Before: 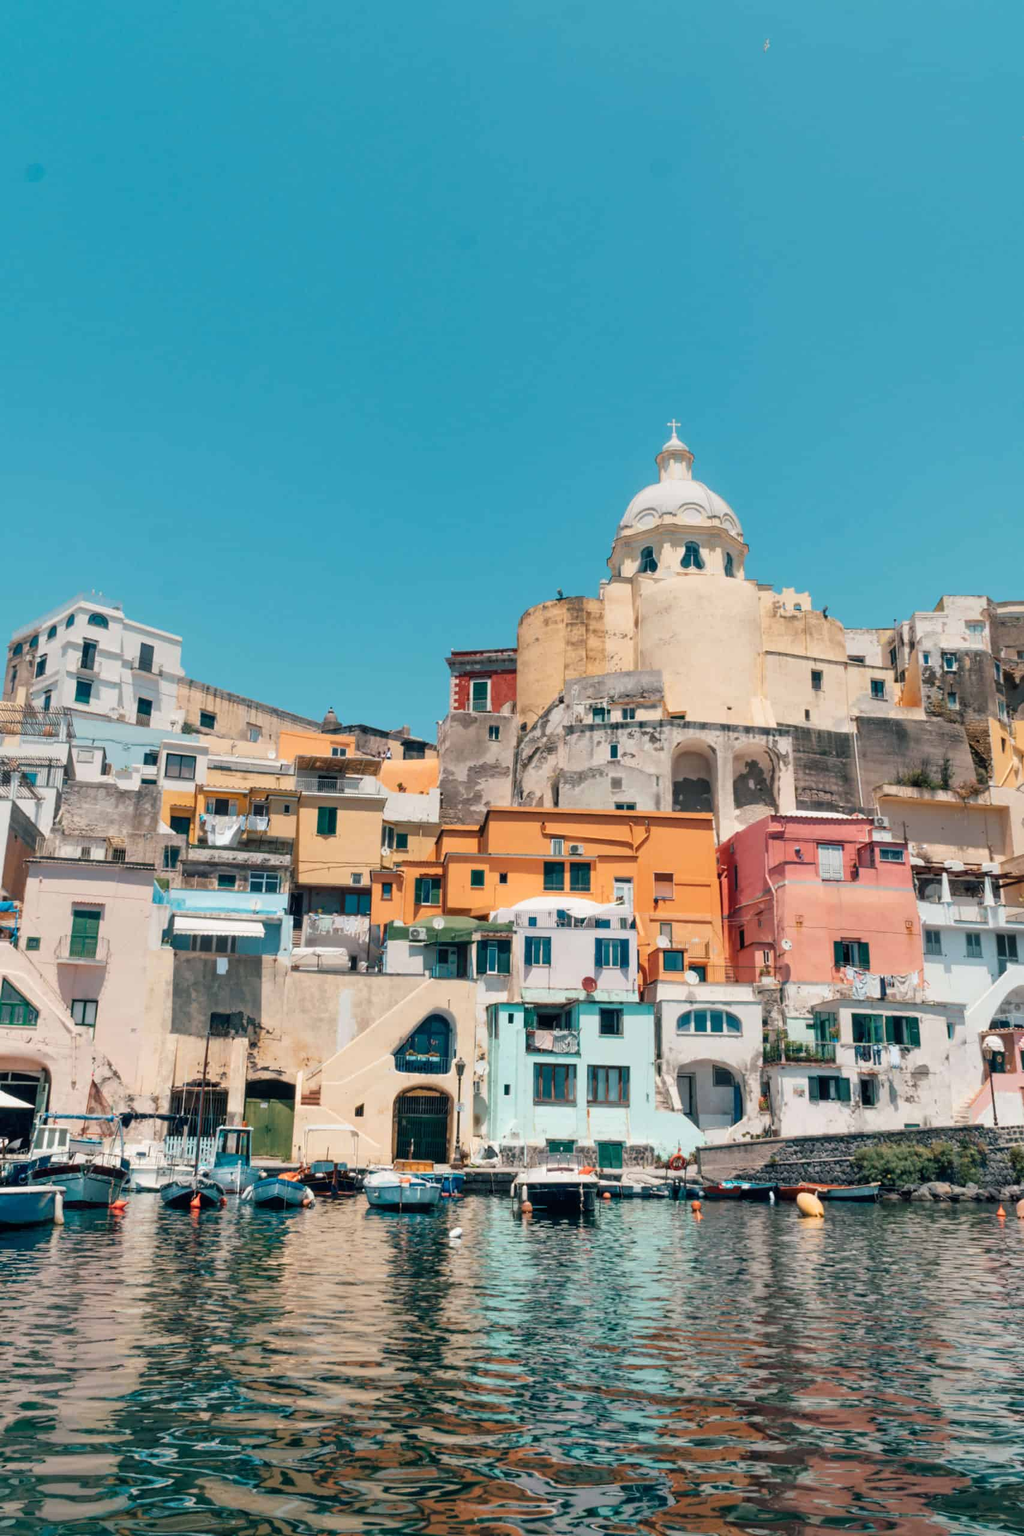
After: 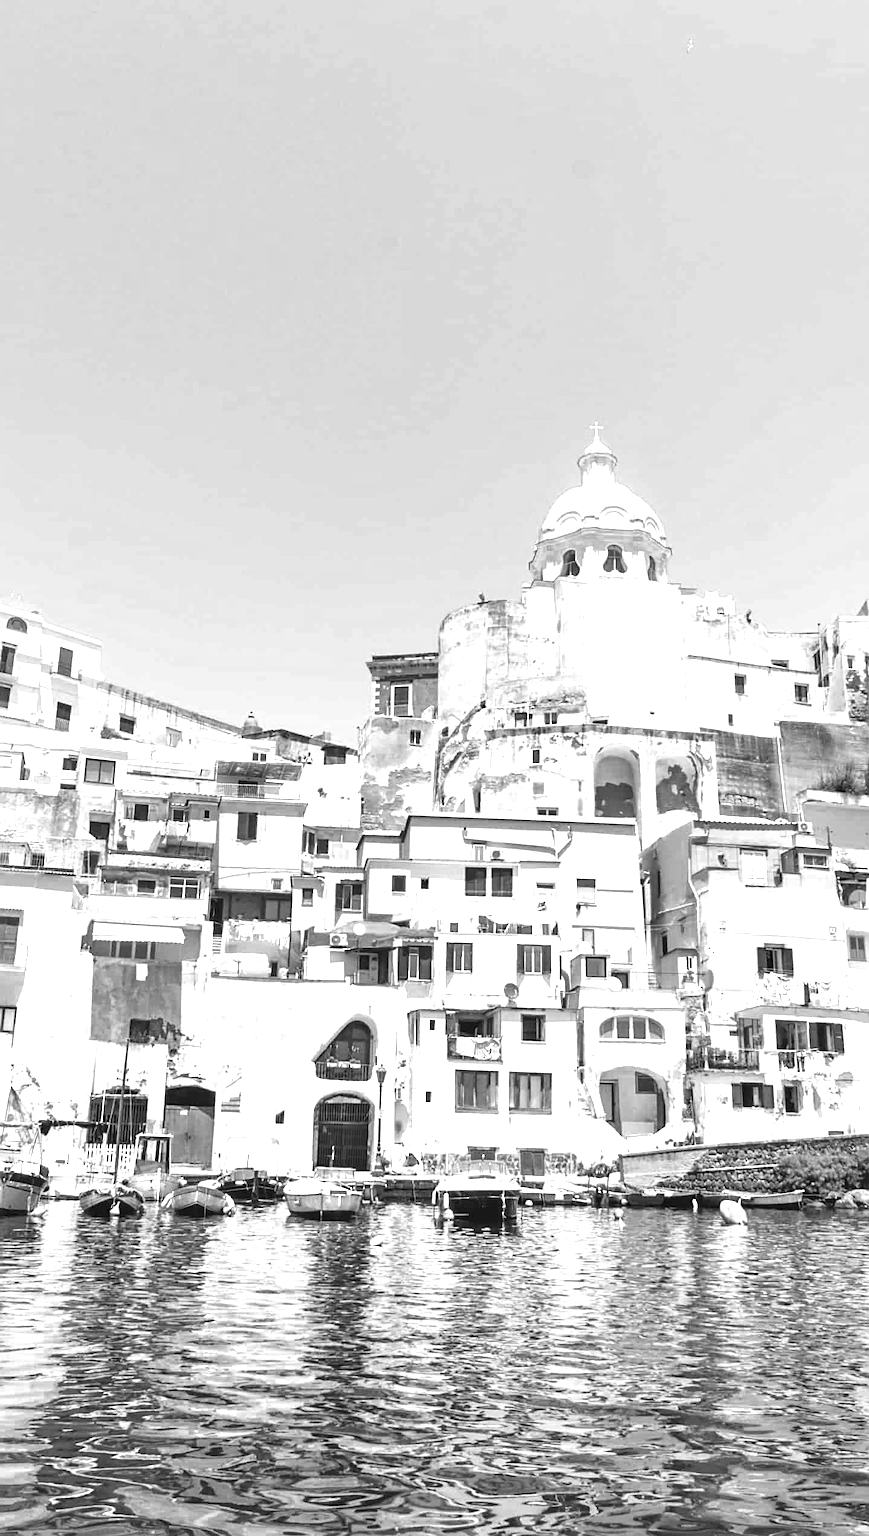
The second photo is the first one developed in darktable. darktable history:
exposure: black level correction -0.002, exposure 1.35 EV, compensate highlight preservation false
crop: left 8.026%, right 7.374%
monochrome: on, module defaults
color zones: curves: ch0 [(0.006, 0.385) (0.143, 0.563) (0.243, 0.321) (0.352, 0.464) (0.516, 0.456) (0.625, 0.5) (0.75, 0.5) (0.875, 0.5)]; ch1 [(0, 0.5) (0.134, 0.504) (0.246, 0.463) (0.421, 0.515) (0.5, 0.56) (0.625, 0.5) (0.75, 0.5) (0.875, 0.5)]; ch2 [(0, 0.5) (0.131, 0.426) (0.307, 0.289) (0.38, 0.188) (0.513, 0.216) (0.625, 0.548) (0.75, 0.468) (0.838, 0.396) (0.971, 0.311)]
sharpen: on, module defaults
